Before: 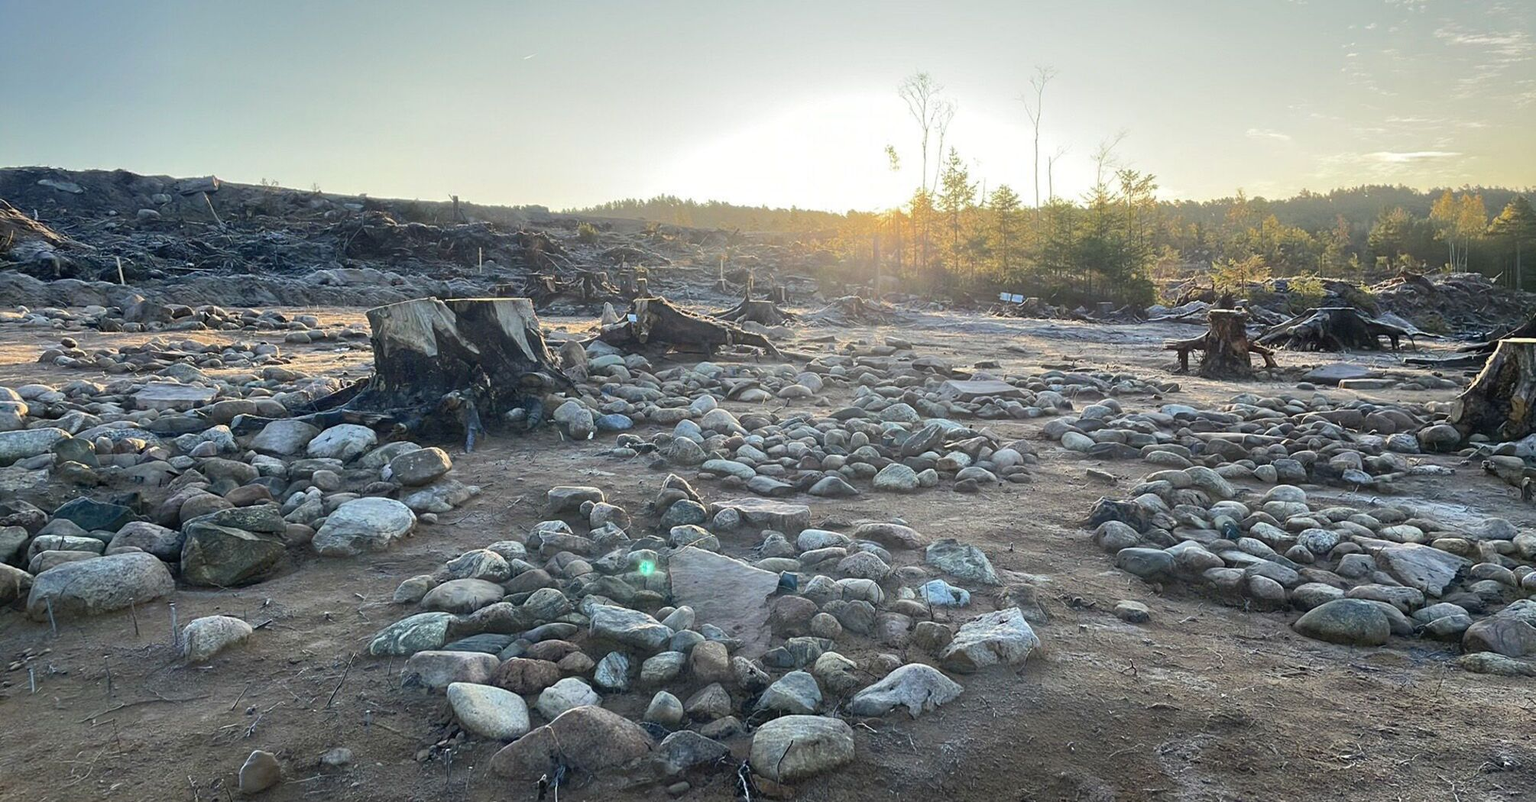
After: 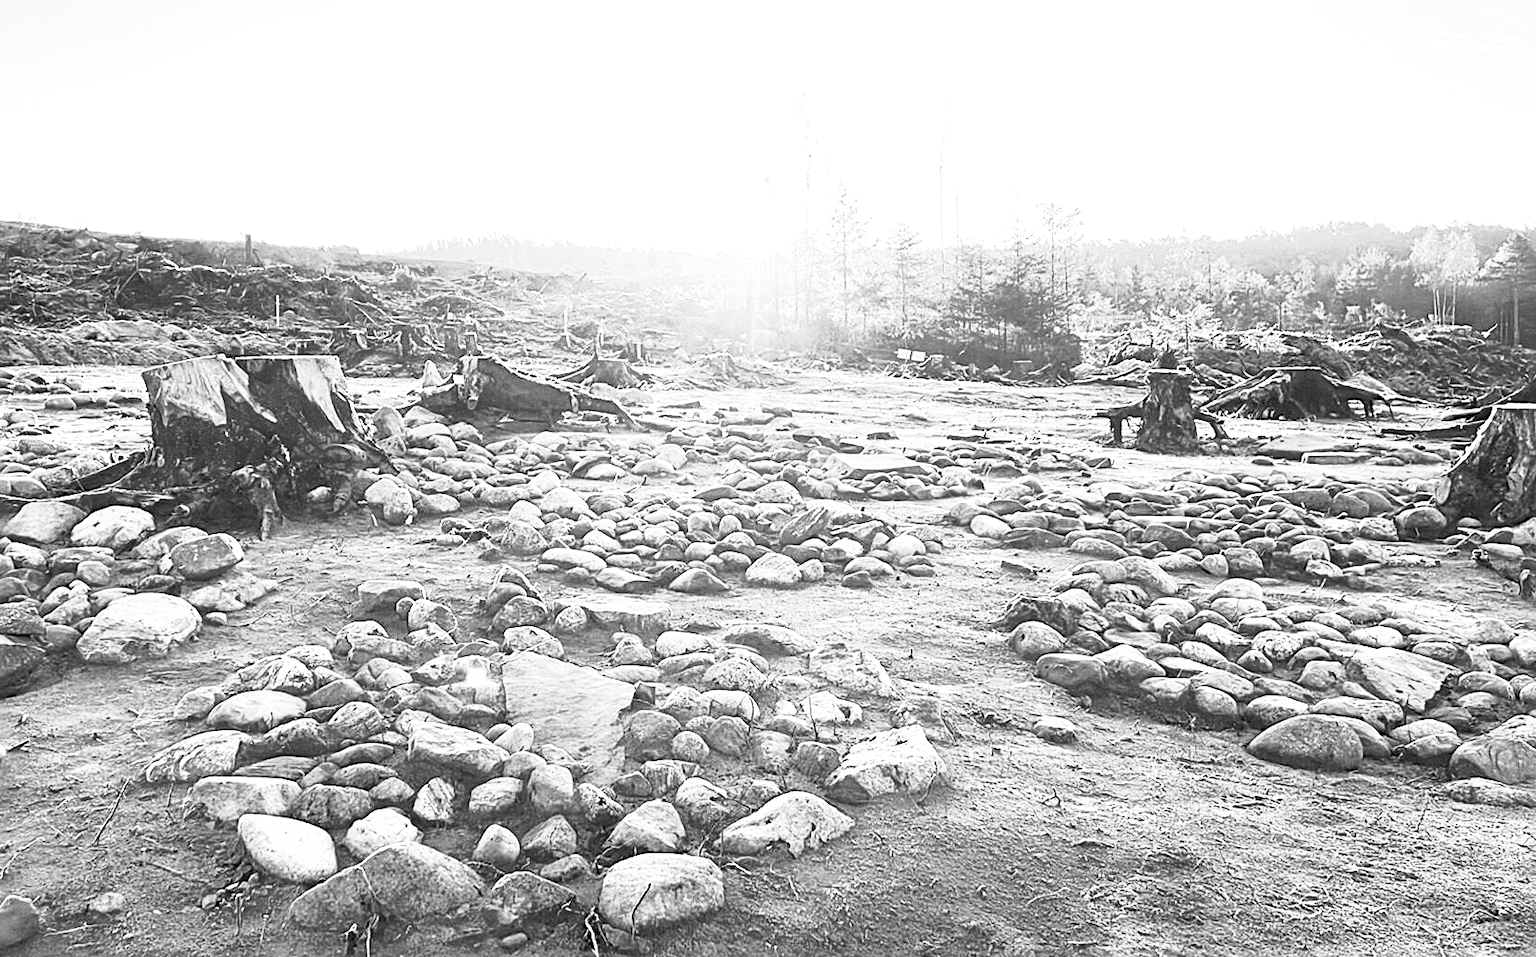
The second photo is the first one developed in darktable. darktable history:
sharpen: radius 3.119
exposure: black level correction 0, exposure 0.9 EV, compensate highlight preservation false
crop: left 16.145%
shadows and highlights: on, module defaults
contrast brightness saturation: contrast 0.53, brightness 0.47, saturation -1
